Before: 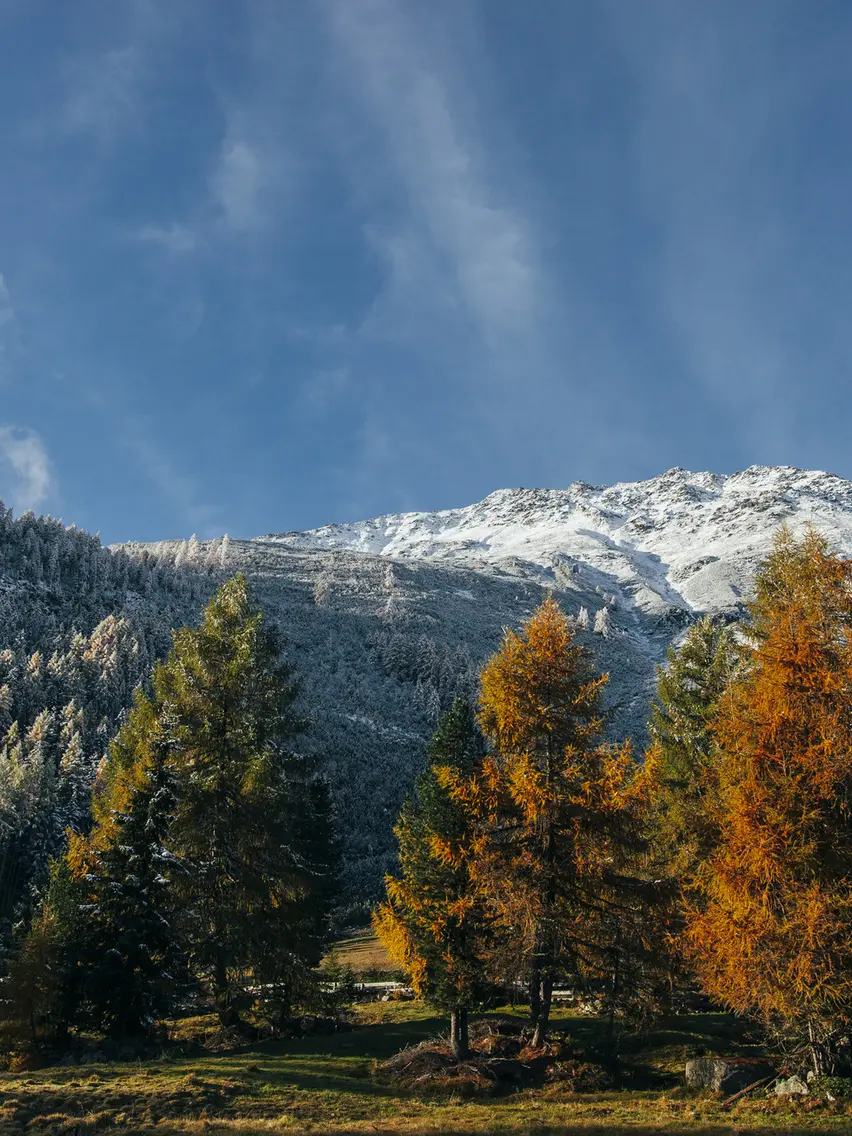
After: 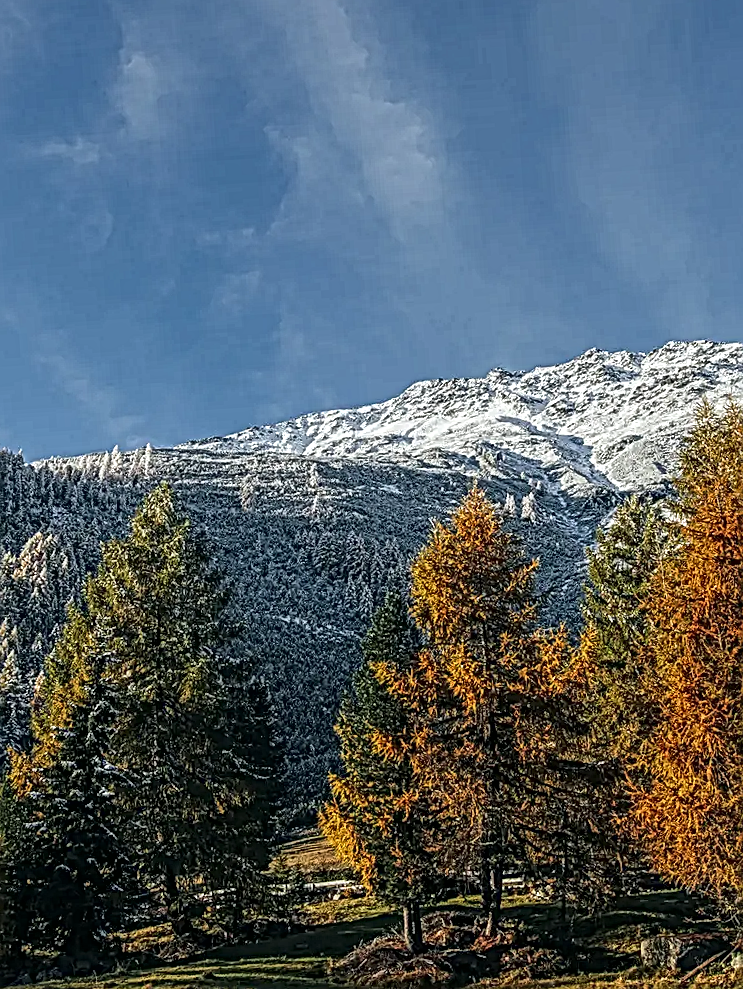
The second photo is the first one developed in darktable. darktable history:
sharpen: amount 0.496
crop and rotate: angle 3.63°, left 5.556%, top 5.697%
local contrast: mode bilateral grid, contrast 19, coarseness 3, detail 299%, midtone range 0.2
